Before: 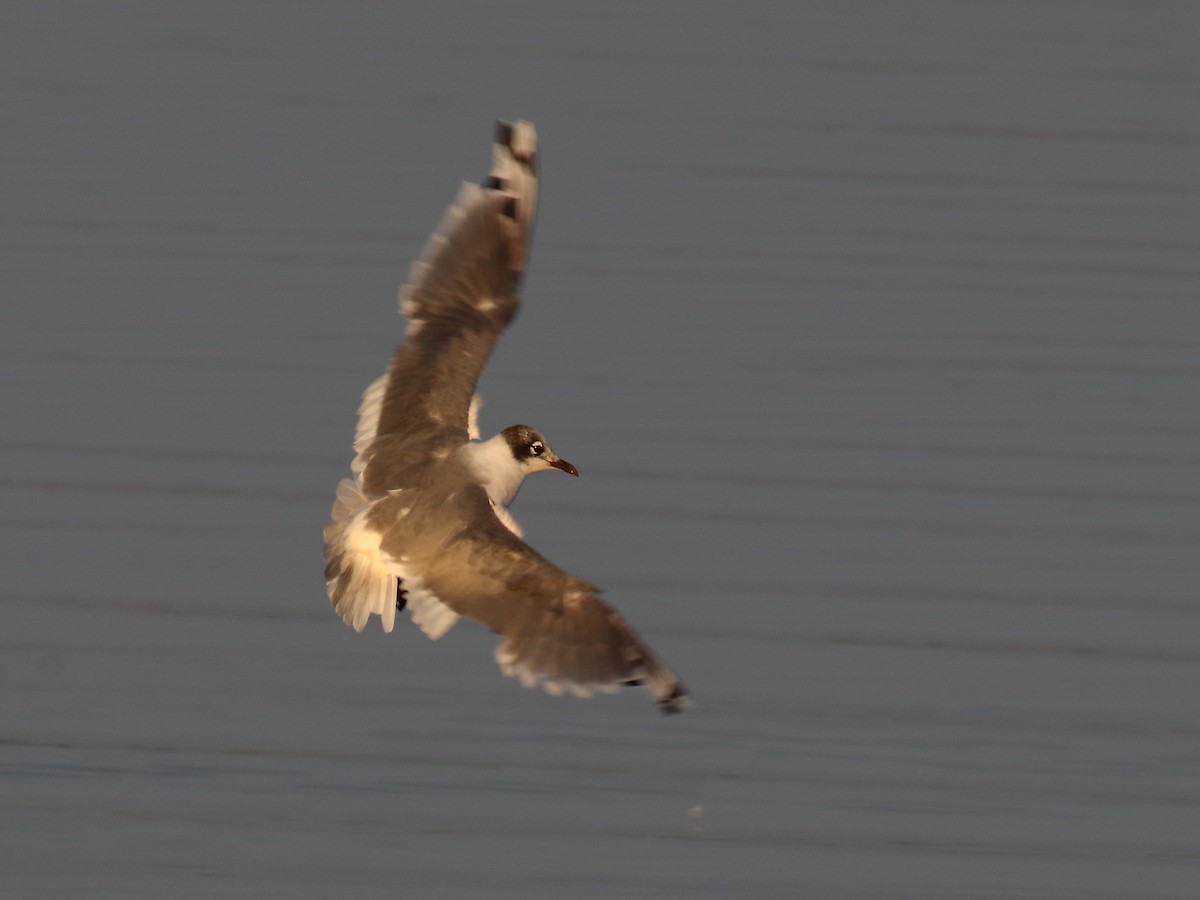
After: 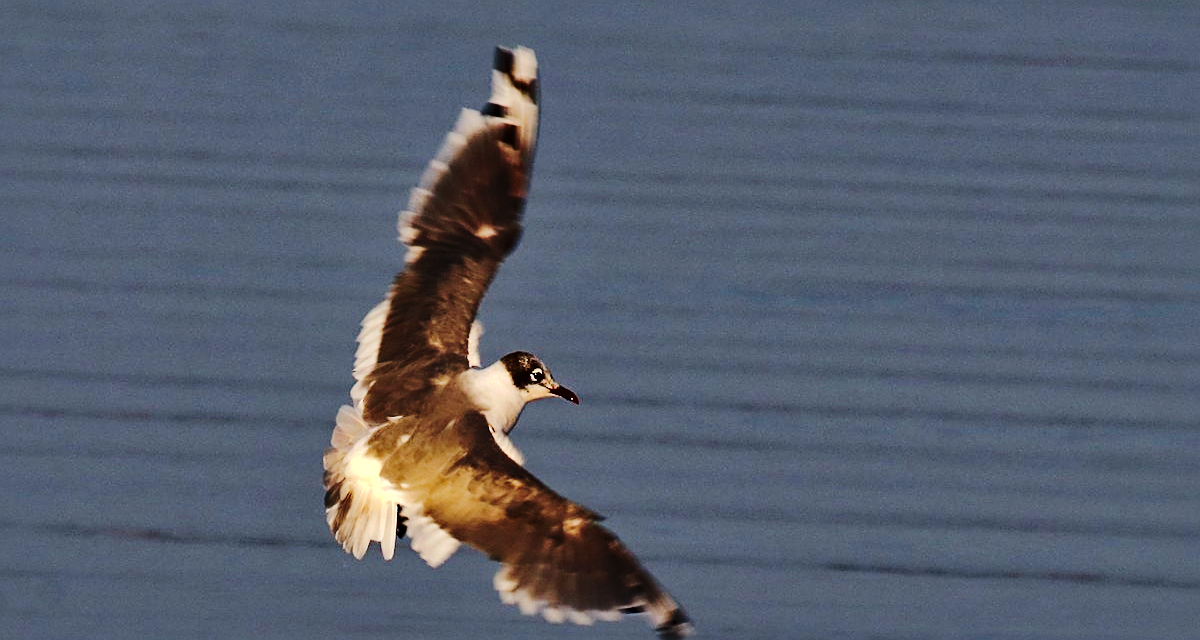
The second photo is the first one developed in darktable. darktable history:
crop and rotate: top 8.134%, bottom 20.742%
sharpen: amount 0.49
tone curve: curves: ch0 [(0, 0) (0.003, 0.079) (0.011, 0.083) (0.025, 0.088) (0.044, 0.095) (0.069, 0.106) (0.1, 0.115) (0.136, 0.127) (0.177, 0.152) (0.224, 0.198) (0.277, 0.263) (0.335, 0.371) (0.399, 0.483) (0.468, 0.582) (0.543, 0.664) (0.623, 0.726) (0.709, 0.793) (0.801, 0.842) (0.898, 0.896) (1, 1)], preserve colors none
haze removal: compatibility mode true, adaptive false
local contrast: mode bilateral grid, contrast 20, coarseness 49, detail 171%, midtone range 0.2
color balance rgb: power › luminance -9.099%, highlights gain › luminance 6.405%, highlights gain › chroma 2.52%, highlights gain › hue 92.57°, perceptual saturation grading › global saturation 9.57%
tone equalizer: edges refinement/feathering 500, mask exposure compensation -1.57 EV, preserve details no
color calibration: illuminant as shot in camera, x 0.365, y 0.378, temperature 4424.99 K
